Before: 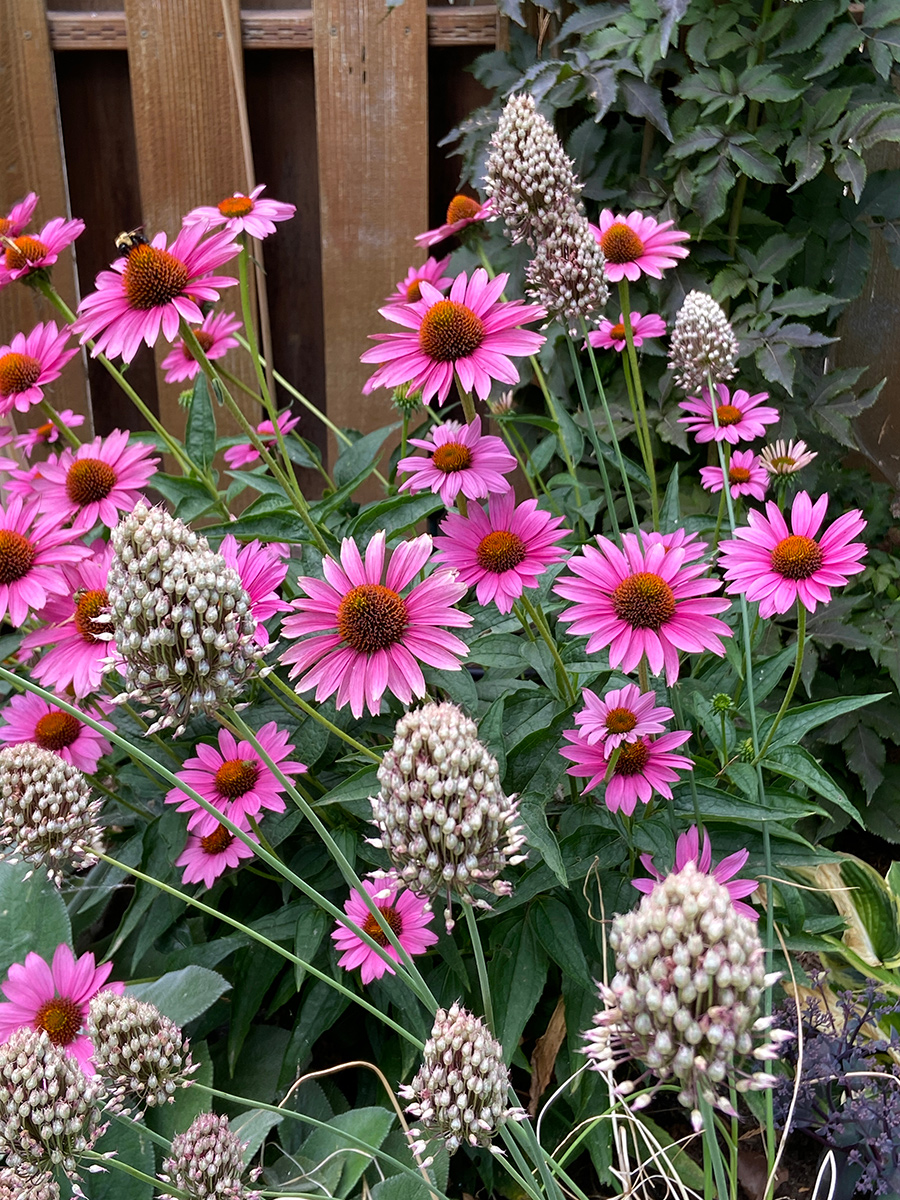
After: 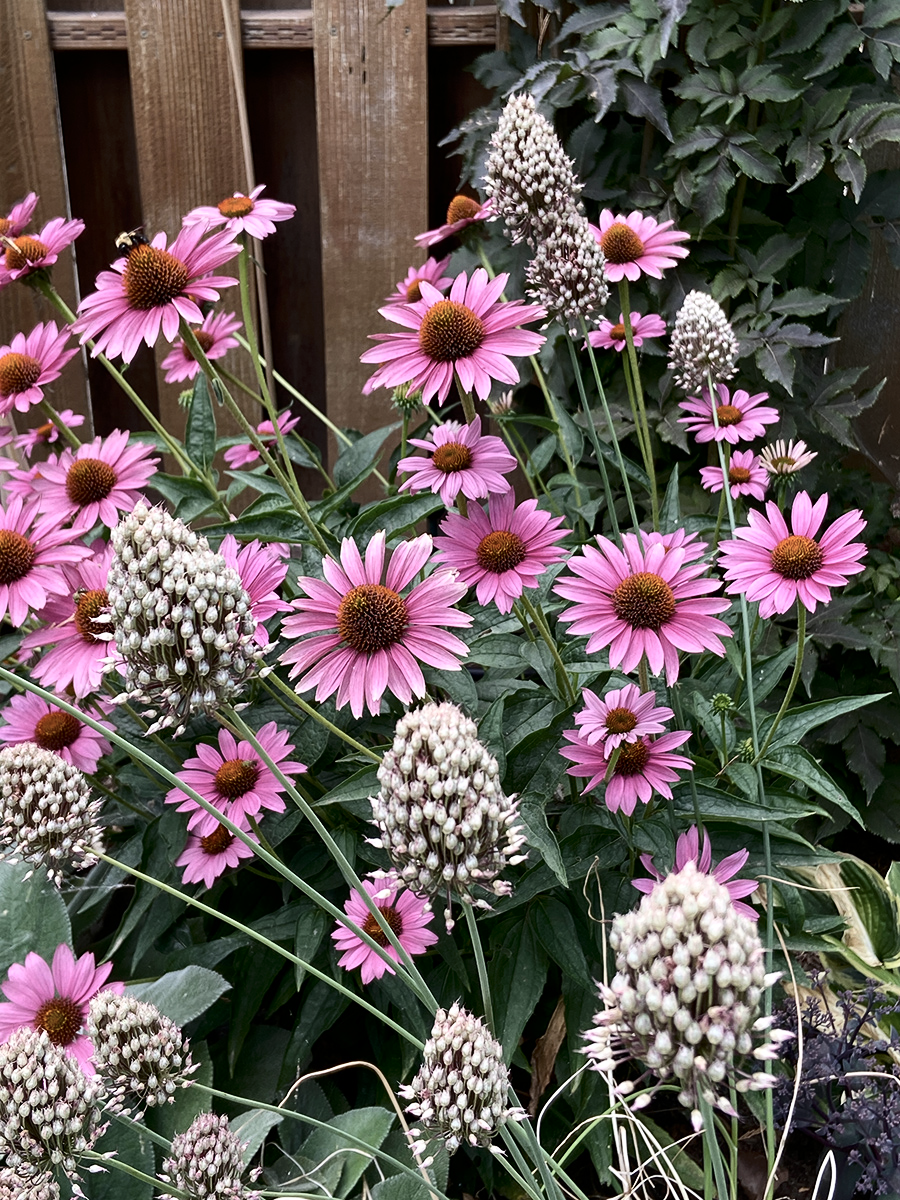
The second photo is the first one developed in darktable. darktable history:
contrast brightness saturation: contrast 0.246, saturation -0.314
